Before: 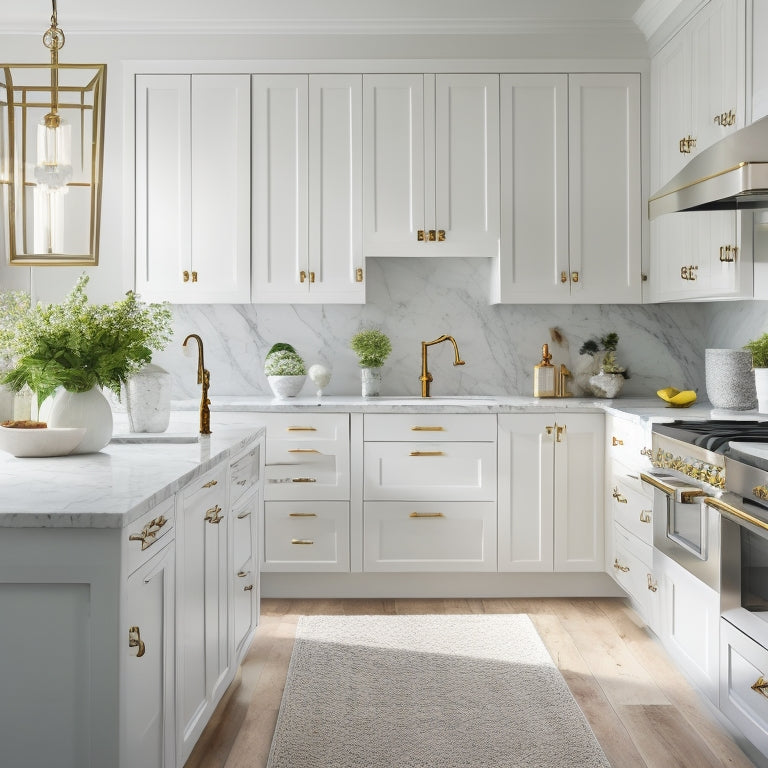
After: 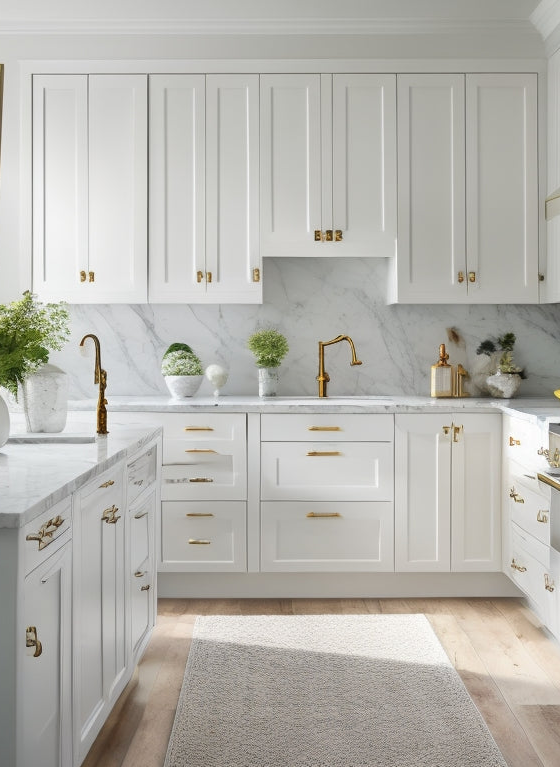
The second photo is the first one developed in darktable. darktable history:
crop: left 13.522%, right 13.448%
